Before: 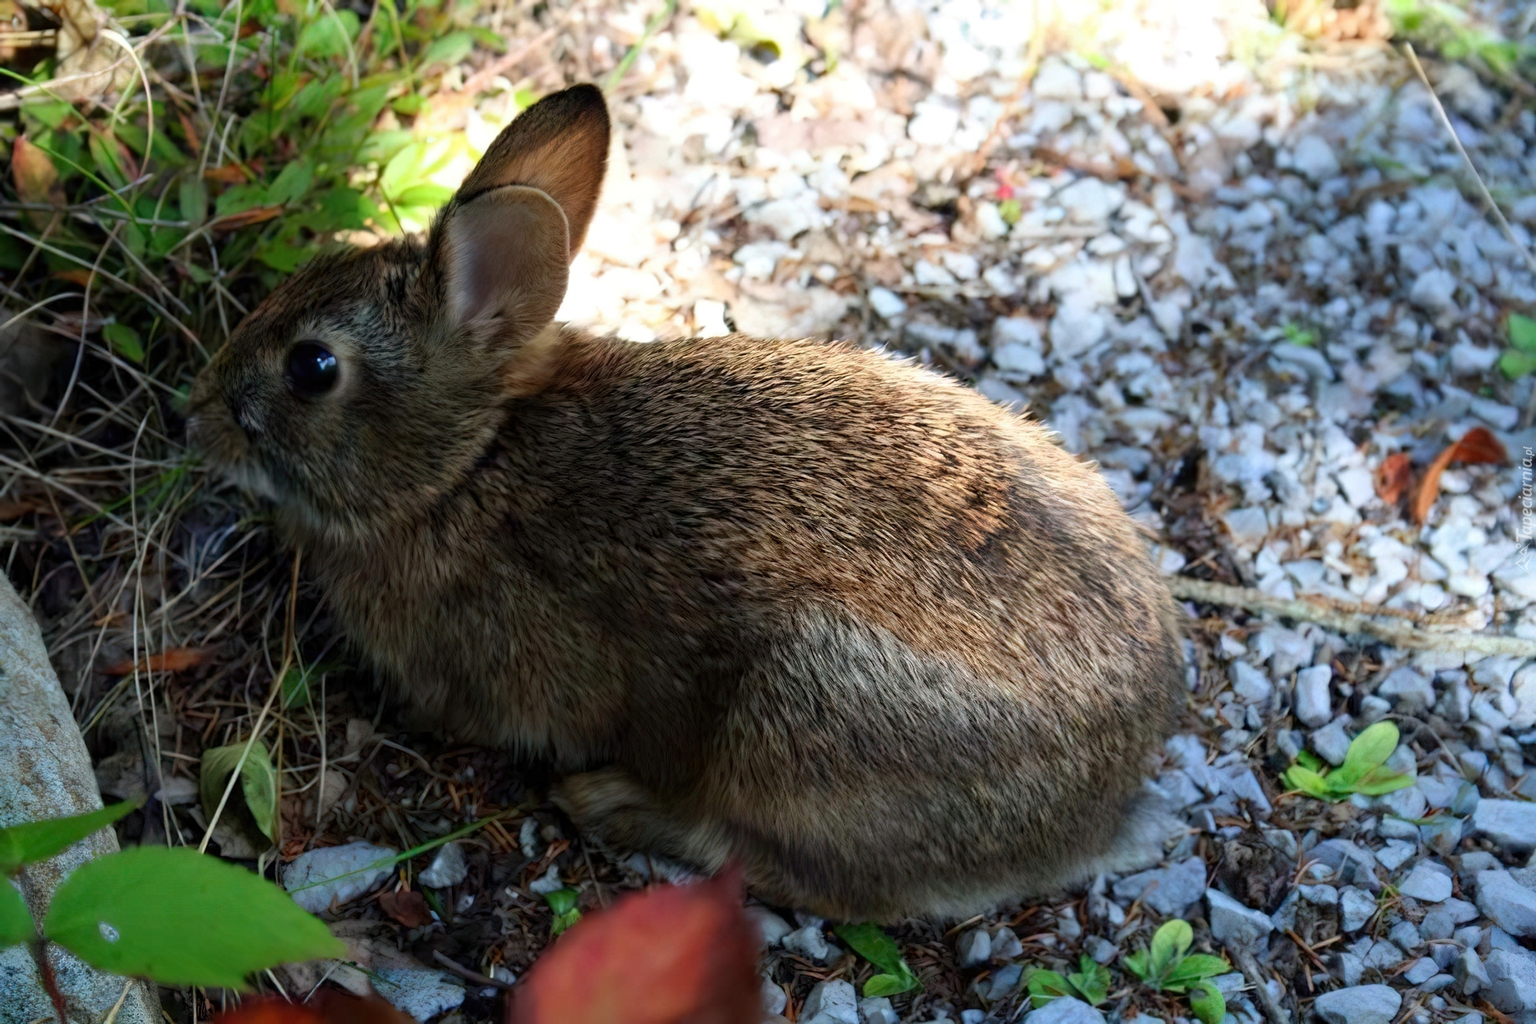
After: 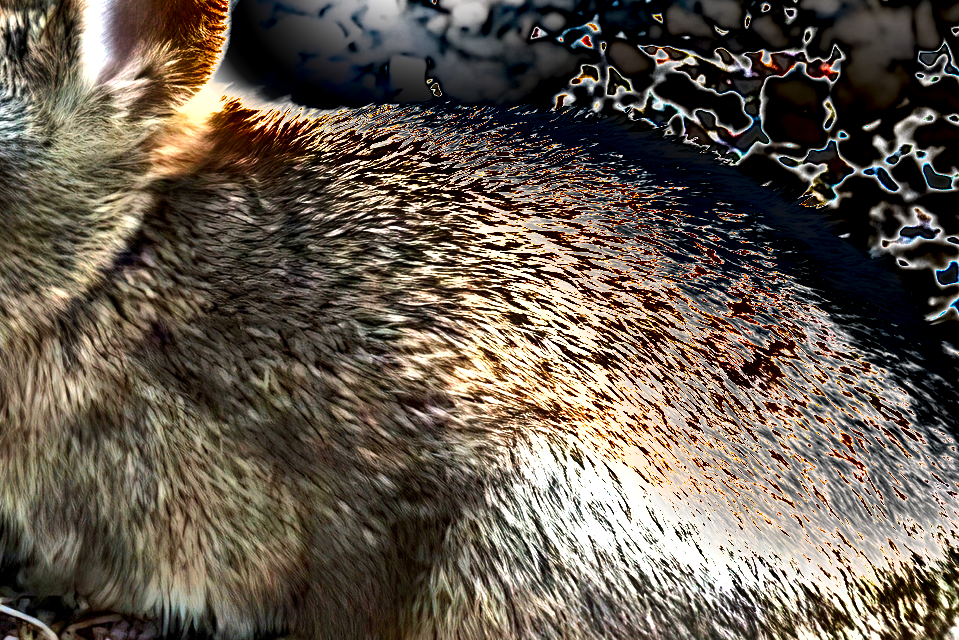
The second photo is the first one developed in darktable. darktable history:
tone equalizer: -8 EV -0.75 EV, -7 EV -0.7 EV, -6 EV -0.6 EV, -5 EV -0.4 EV, -3 EV 0.4 EV, -2 EV 0.6 EV, -1 EV 0.7 EV, +0 EV 0.75 EV, edges refinement/feathering 500, mask exposure compensation -1.57 EV, preserve details no
shadows and highlights: radius 100.41, shadows 50.55, highlights -64.36, highlights color adjustment 49.82%, soften with gaussian
crop: left 25%, top 25%, right 25%, bottom 25%
exposure: black level correction 0.001, exposure 2.607 EV, compensate exposure bias true, compensate highlight preservation false
